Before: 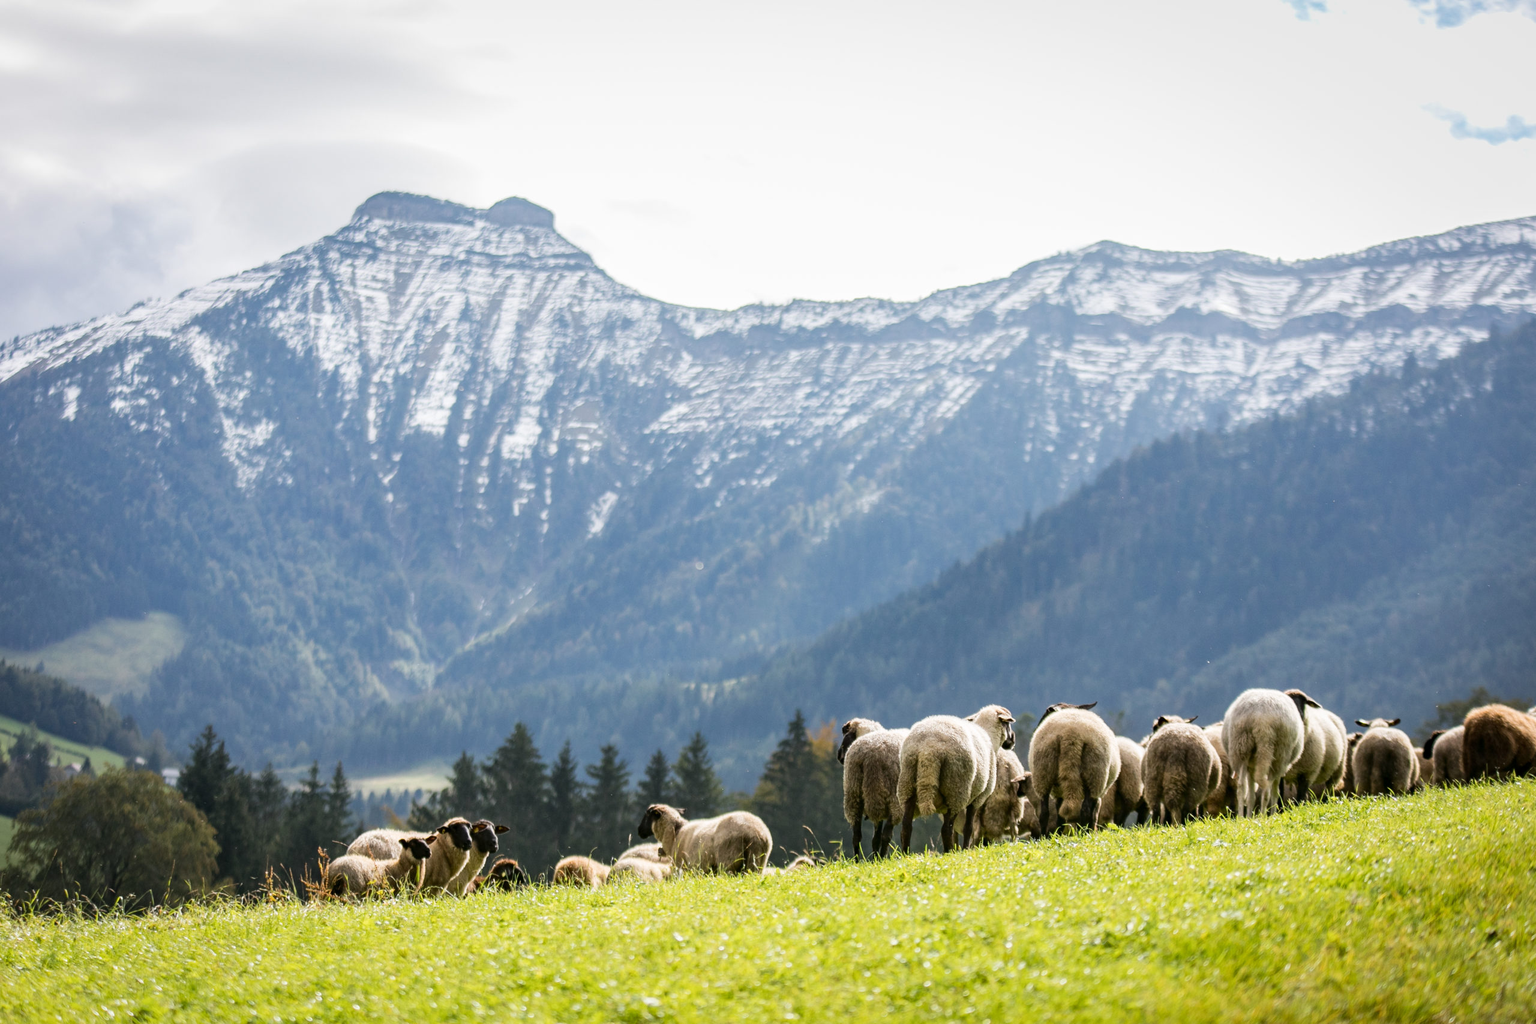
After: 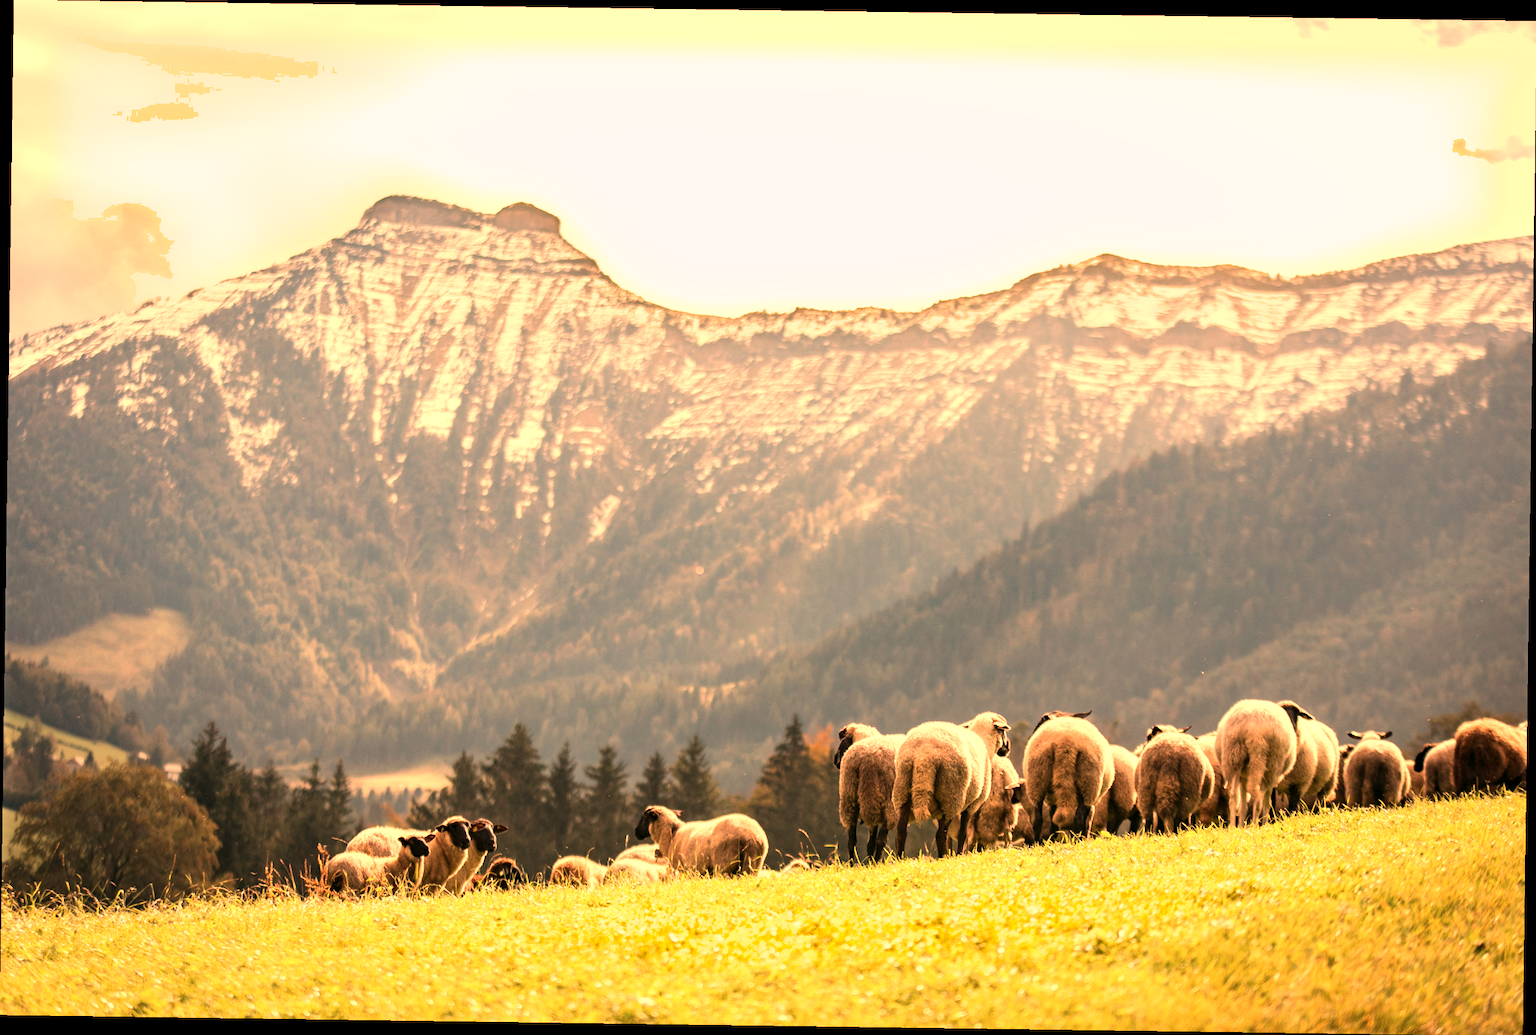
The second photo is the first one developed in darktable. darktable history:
shadows and highlights: radius 44.78, white point adjustment 6.64, compress 79.65%, highlights color adjustment 78.42%, soften with gaussian
rotate and perspective: rotation 0.8°, automatic cropping off
white balance: red 1.467, blue 0.684
